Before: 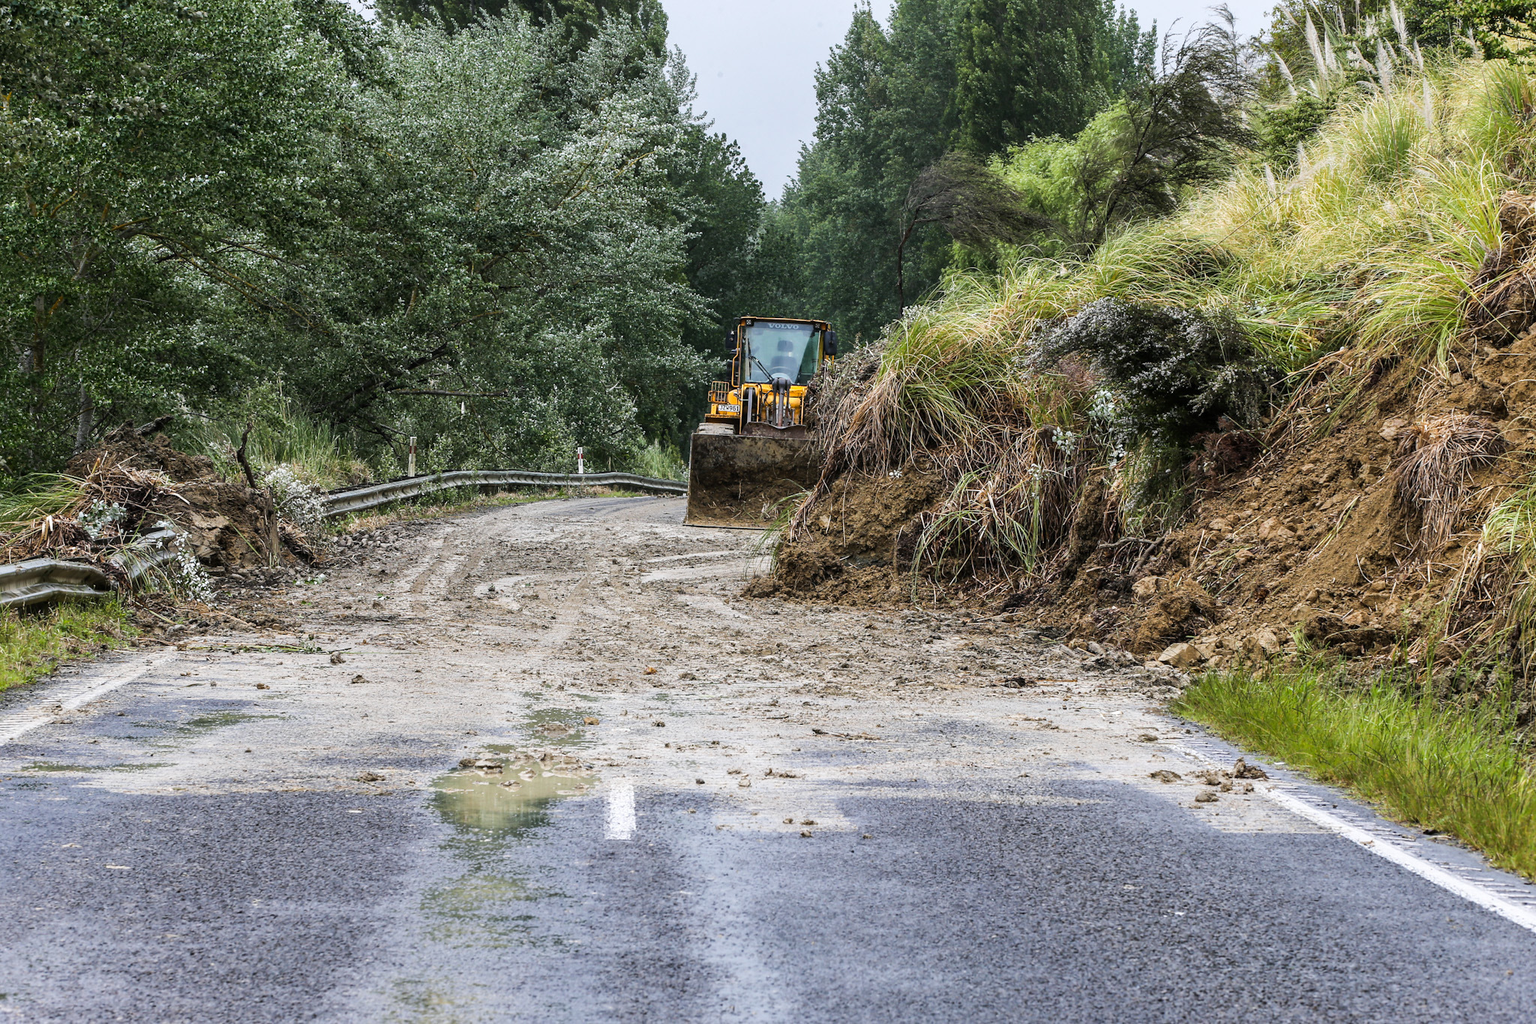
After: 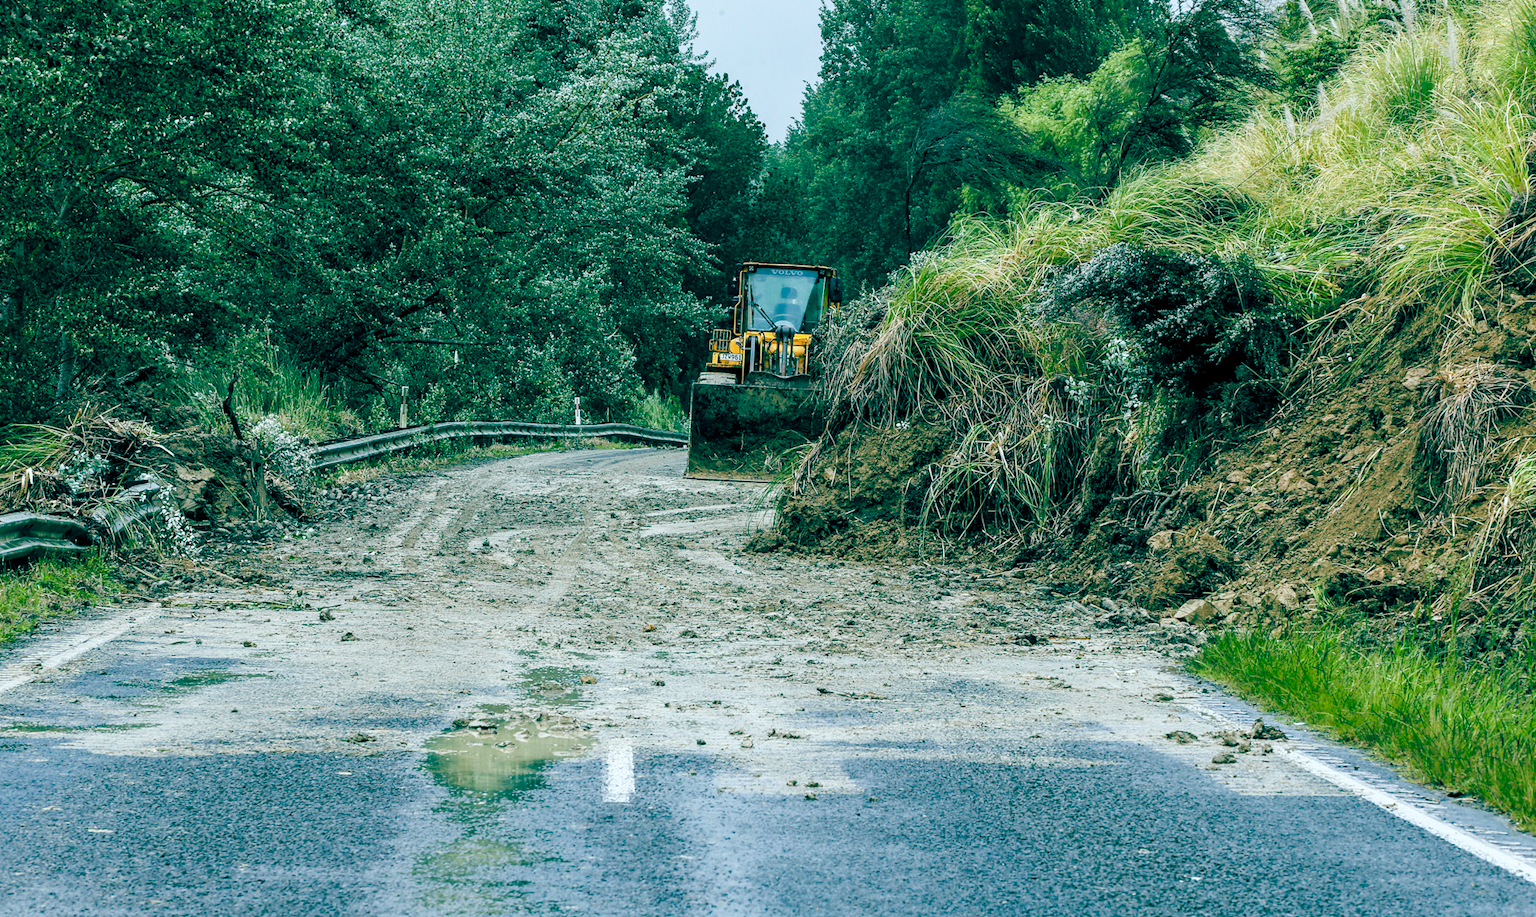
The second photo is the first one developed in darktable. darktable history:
crop: left 1.4%, top 6.121%, right 1.712%, bottom 7.031%
color balance rgb: power › chroma 0.503%, power › hue 215.01°, global offset › luminance -0.548%, global offset › chroma 0.908%, global offset › hue 173.16°, perceptual saturation grading › global saturation 20%, perceptual saturation grading › highlights -25.307%, perceptual saturation grading › shadows 24.604%, global vibrance 9.608%
